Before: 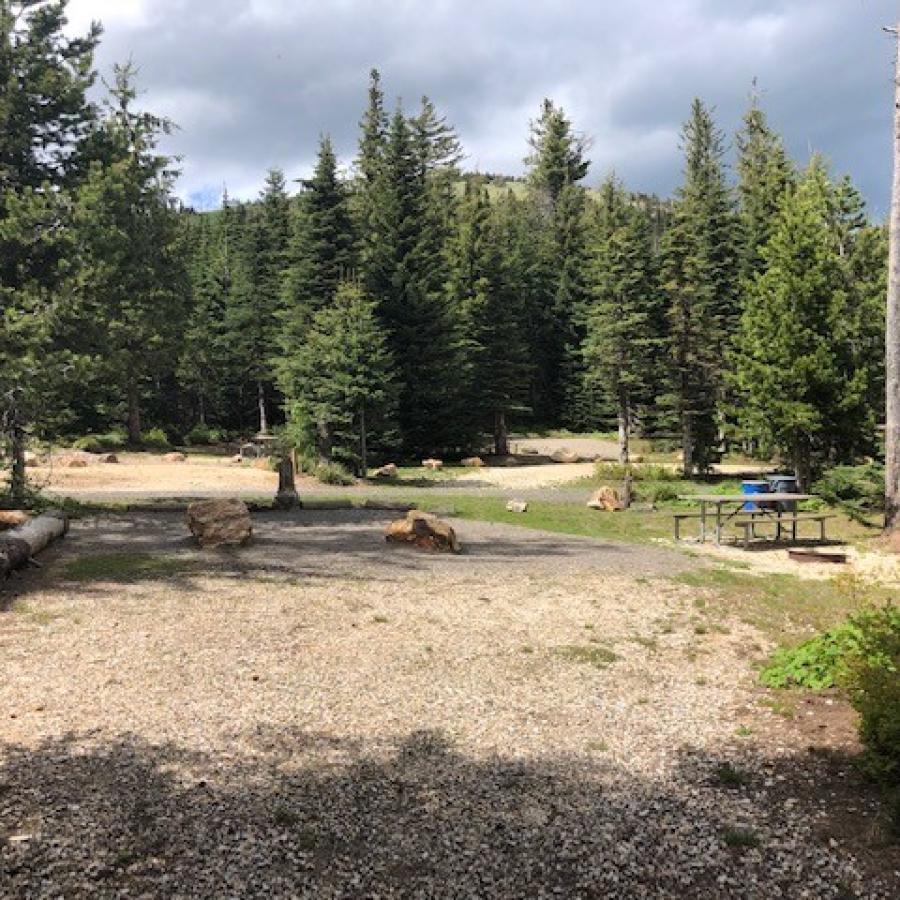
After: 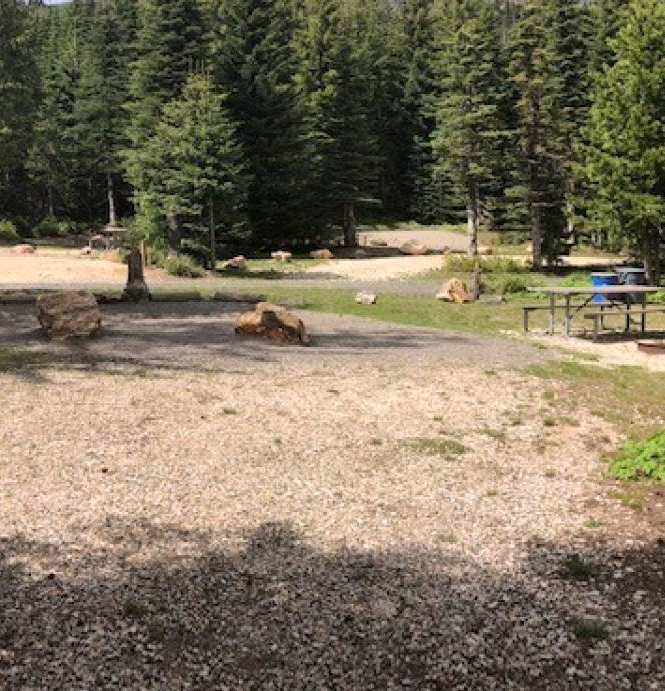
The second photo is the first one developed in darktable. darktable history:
crop: left 16.876%, top 23.156%, right 9.149%
color correction: highlights a* 3.04, highlights b* -1.15, shadows a* -0.1, shadows b* 2.03, saturation 0.976
